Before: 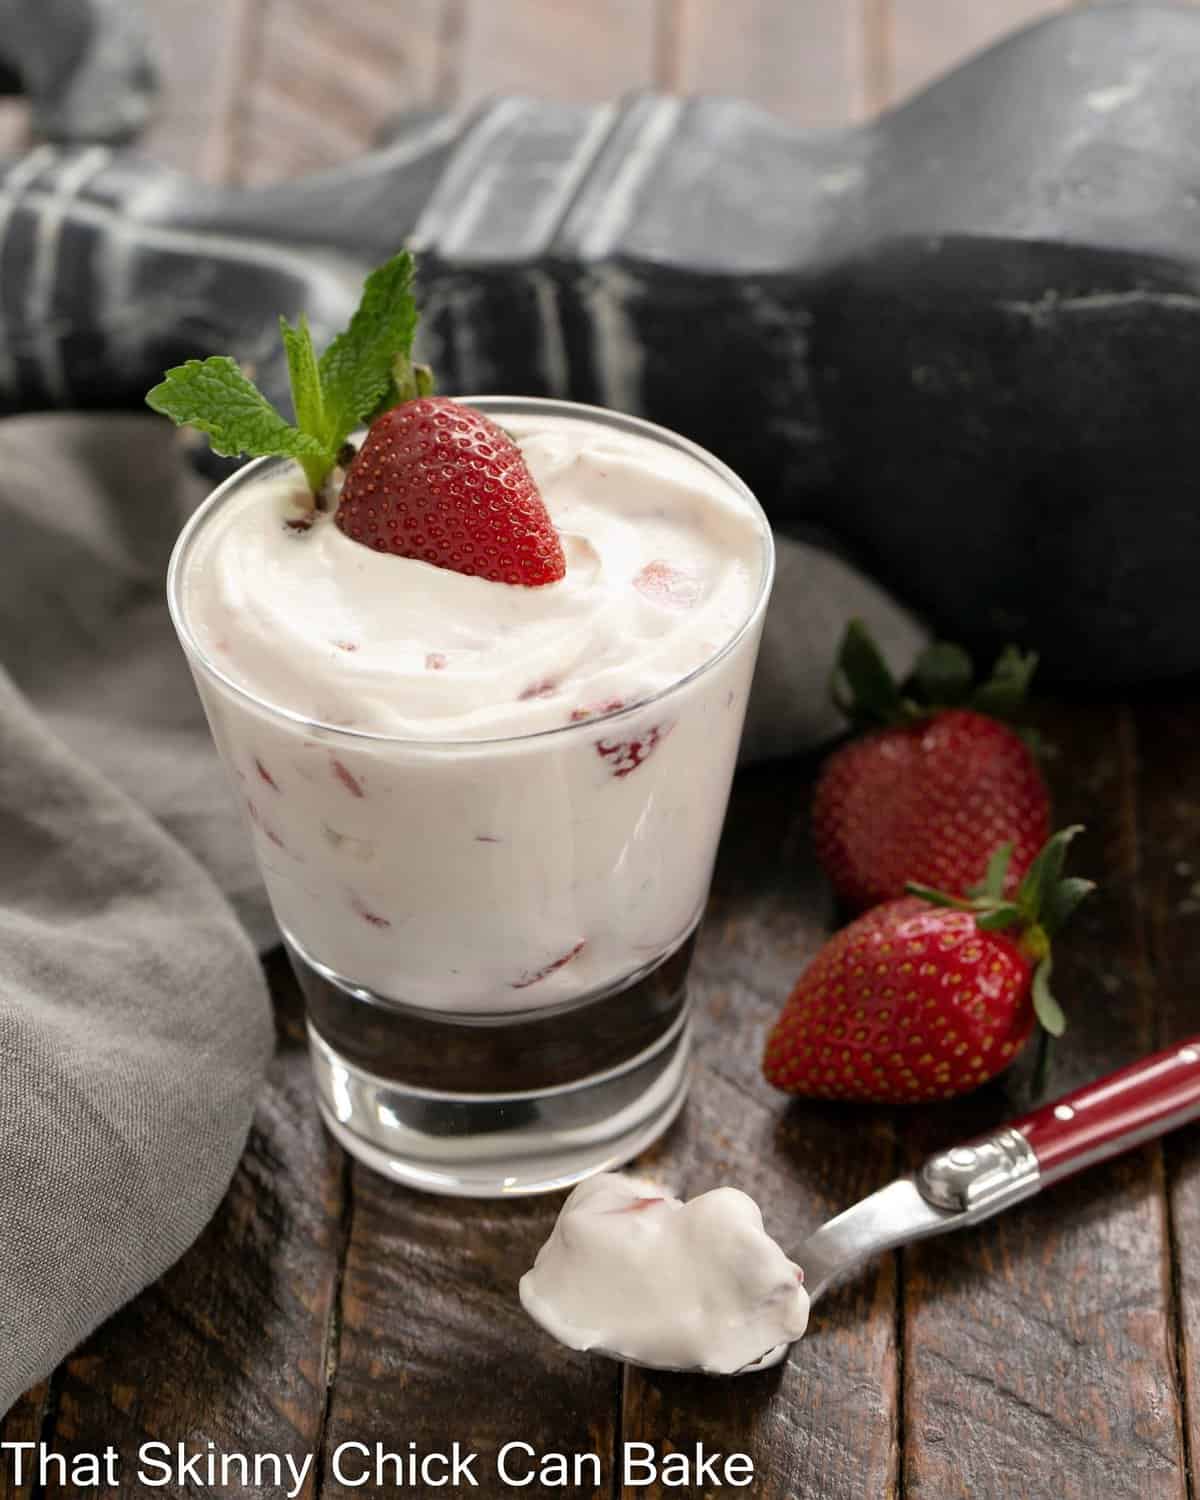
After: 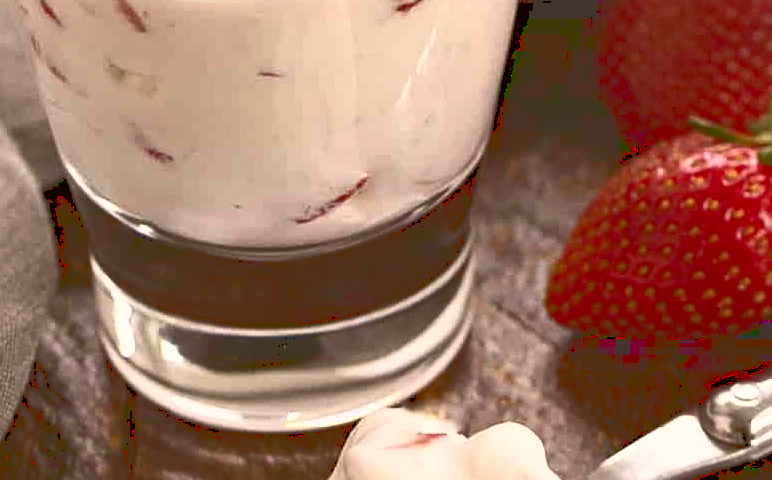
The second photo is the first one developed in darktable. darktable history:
crop: left 18.119%, top 51.037%, right 17.523%, bottom 16.932%
levels: levels [0.018, 0.493, 1]
base curve: curves: ch0 [(0, 0.036) (0.007, 0.037) (0.604, 0.887) (1, 1)]
haze removal: compatibility mode true, adaptive false
color correction: highlights a* 6.24, highlights b* 7.46, shadows a* 6.5, shadows b* 7.31, saturation 0.926
sharpen: amount 0.463
